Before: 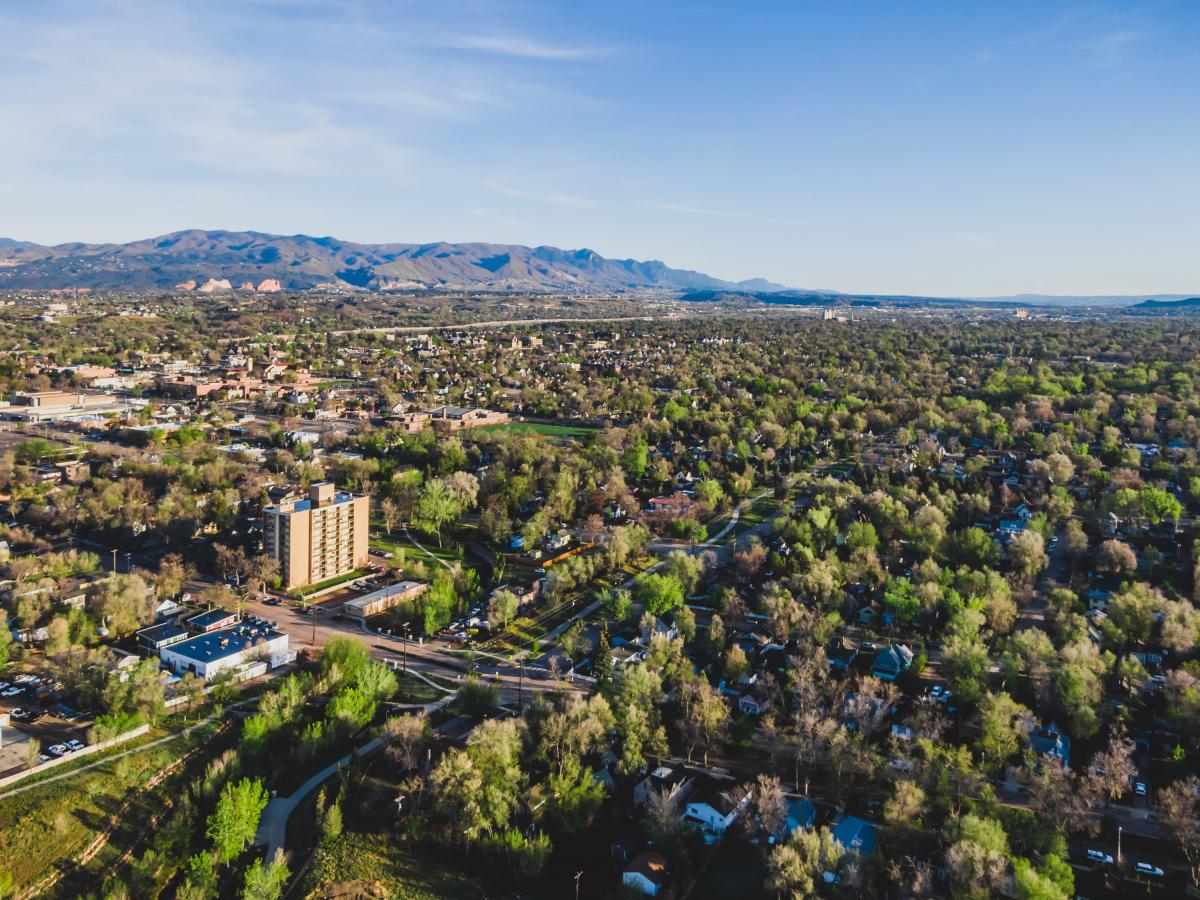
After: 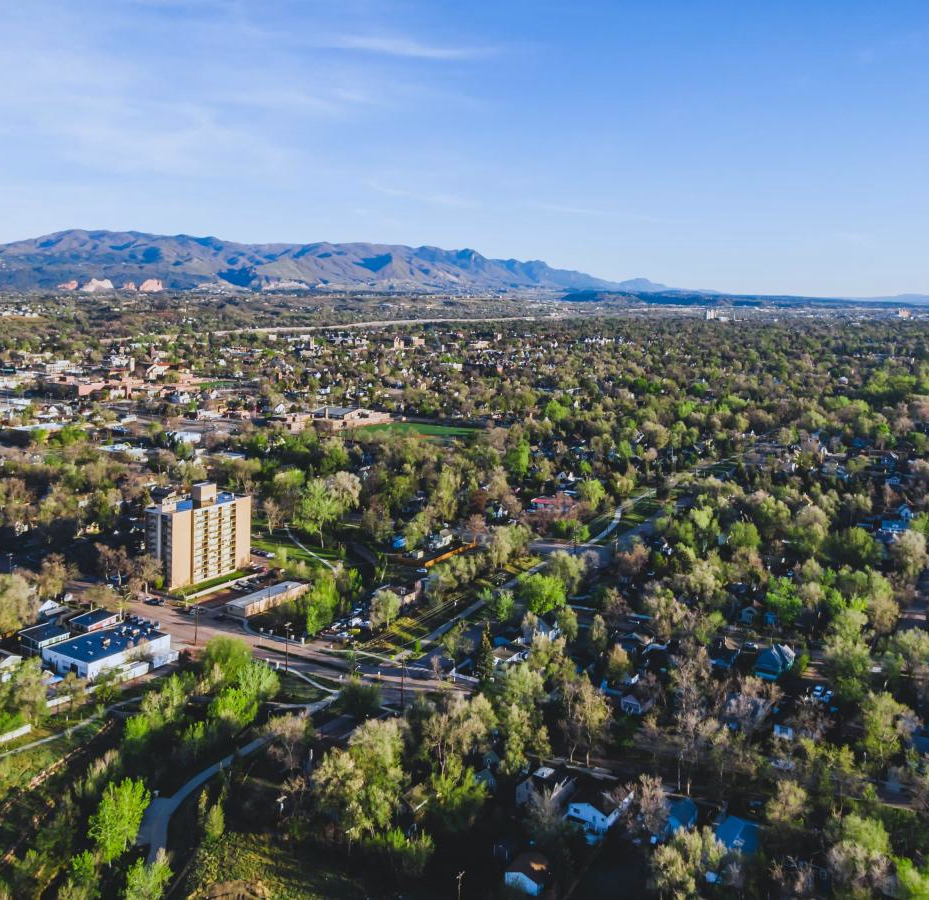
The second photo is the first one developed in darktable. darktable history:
white balance: red 0.954, blue 1.079
crop: left 9.88%, right 12.664%
